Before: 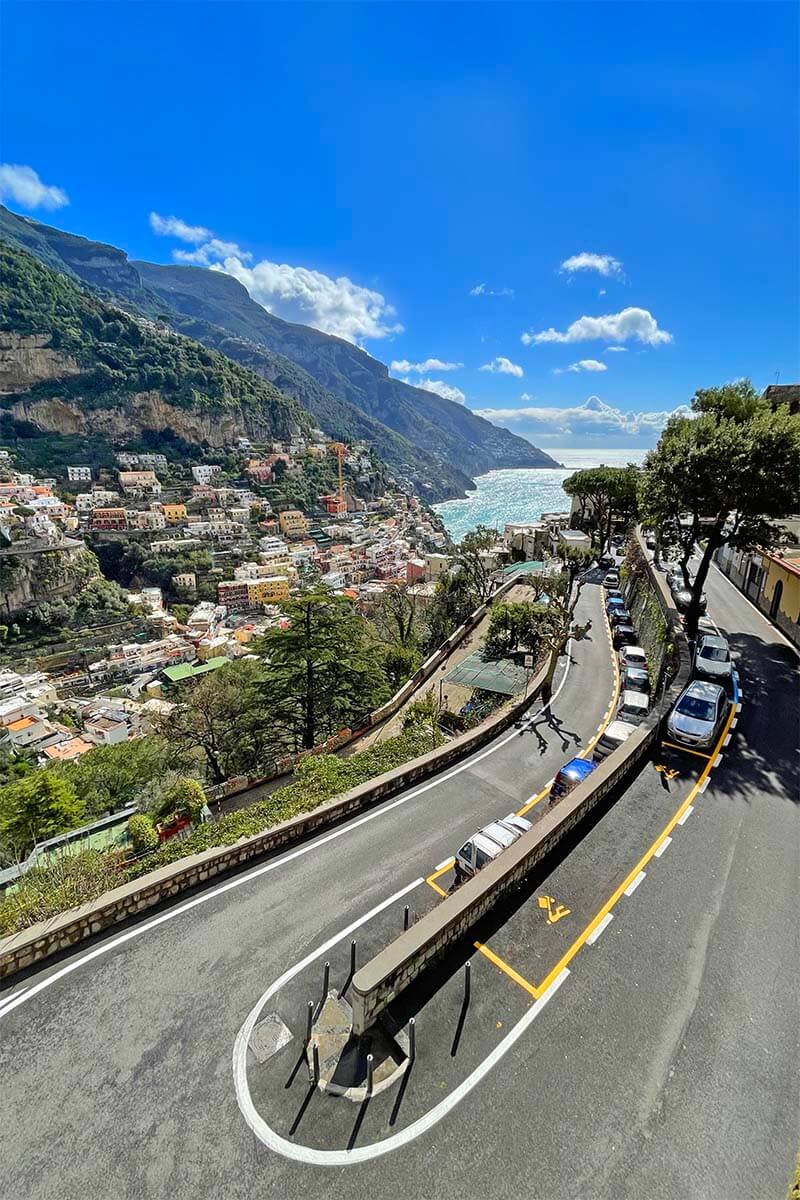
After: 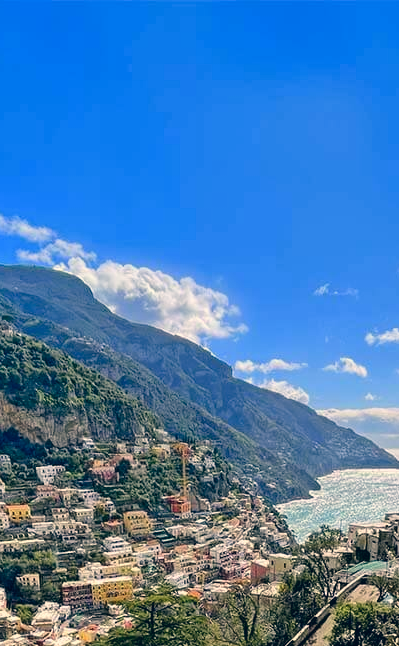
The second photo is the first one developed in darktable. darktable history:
crop: left 19.52%, right 30.495%, bottom 46.158%
color correction: highlights a* 10.3, highlights b* 14.53, shadows a* -10, shadows b* -15.09
